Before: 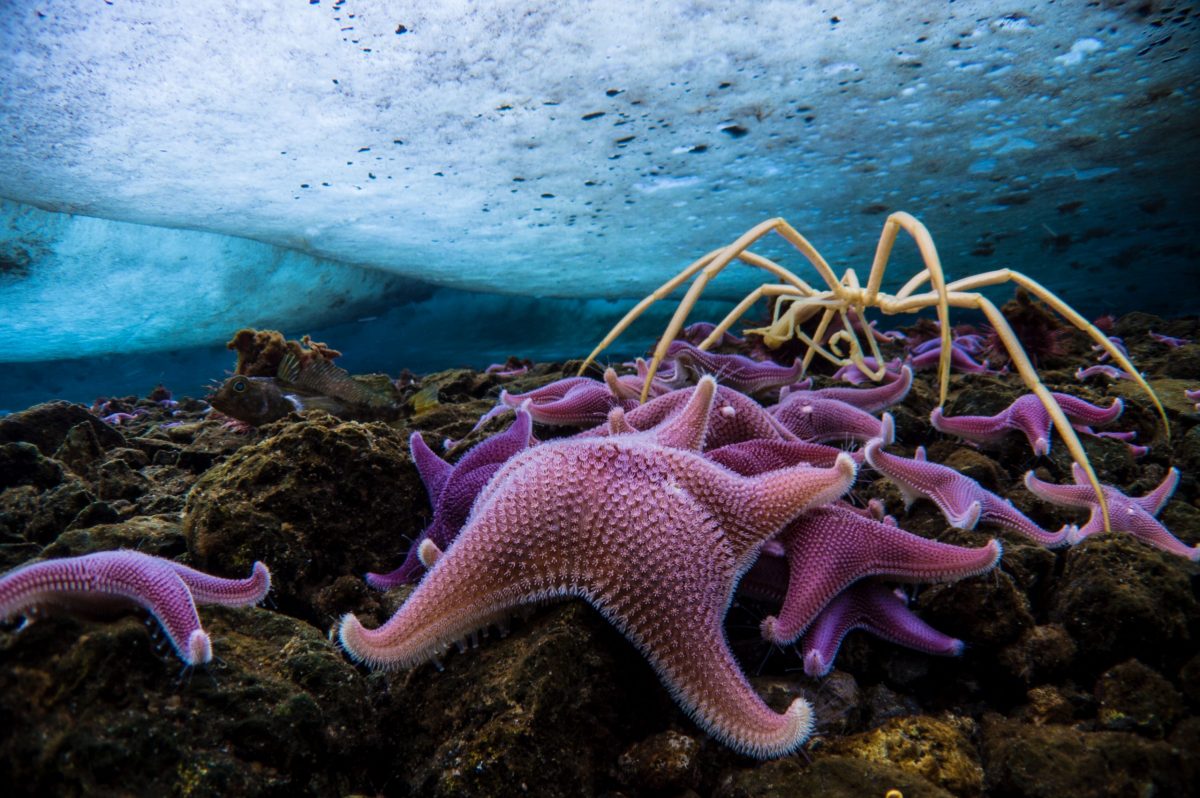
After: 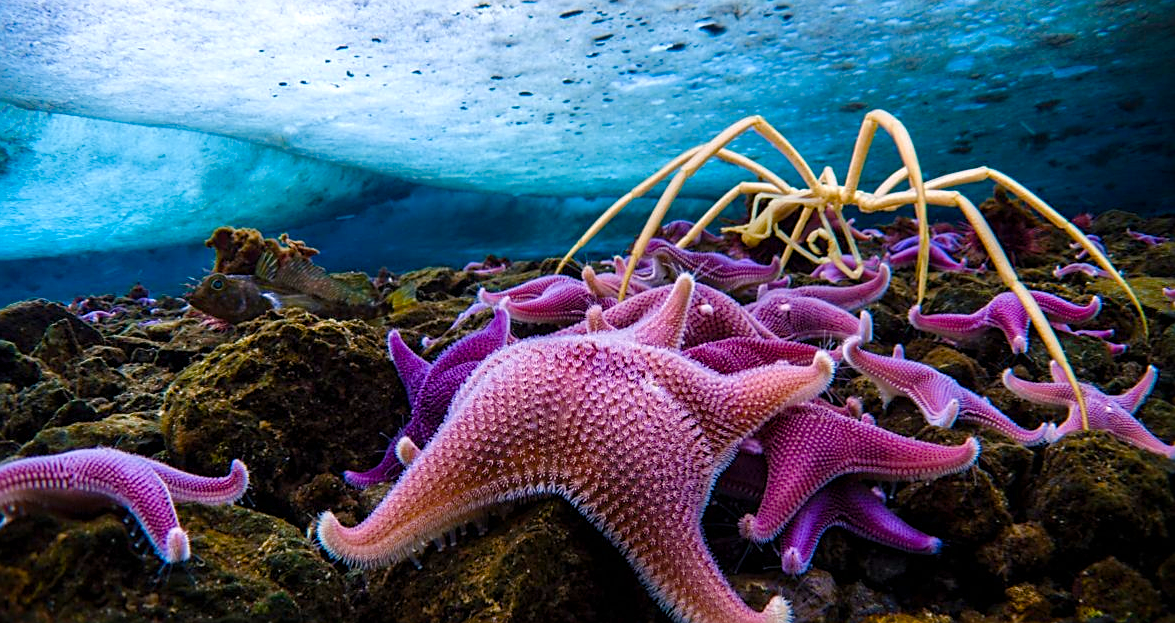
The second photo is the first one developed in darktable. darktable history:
tone equalizer: edges refinement/feathering 500, mask exposure compensation -1.57 EV, preserve details no
sharpen: on, module defaults
color balance rgb: highlights gain › chroma 0.983%, highlights gain › hue 26.34°, perceptual saturation grading › global saturation 20%, perceptual saturation grading › highlights -50.384%, perceptual saturation grading › shadows 30.945%, perceptual brilliance grading › global brilliance 9.488%, perceptual brilliance grading › shadows 14.698%, global vibrance 27.68%
crop and rotate: left 1.879%, top 12.874%, right 0.149%, bottom 8.94%
